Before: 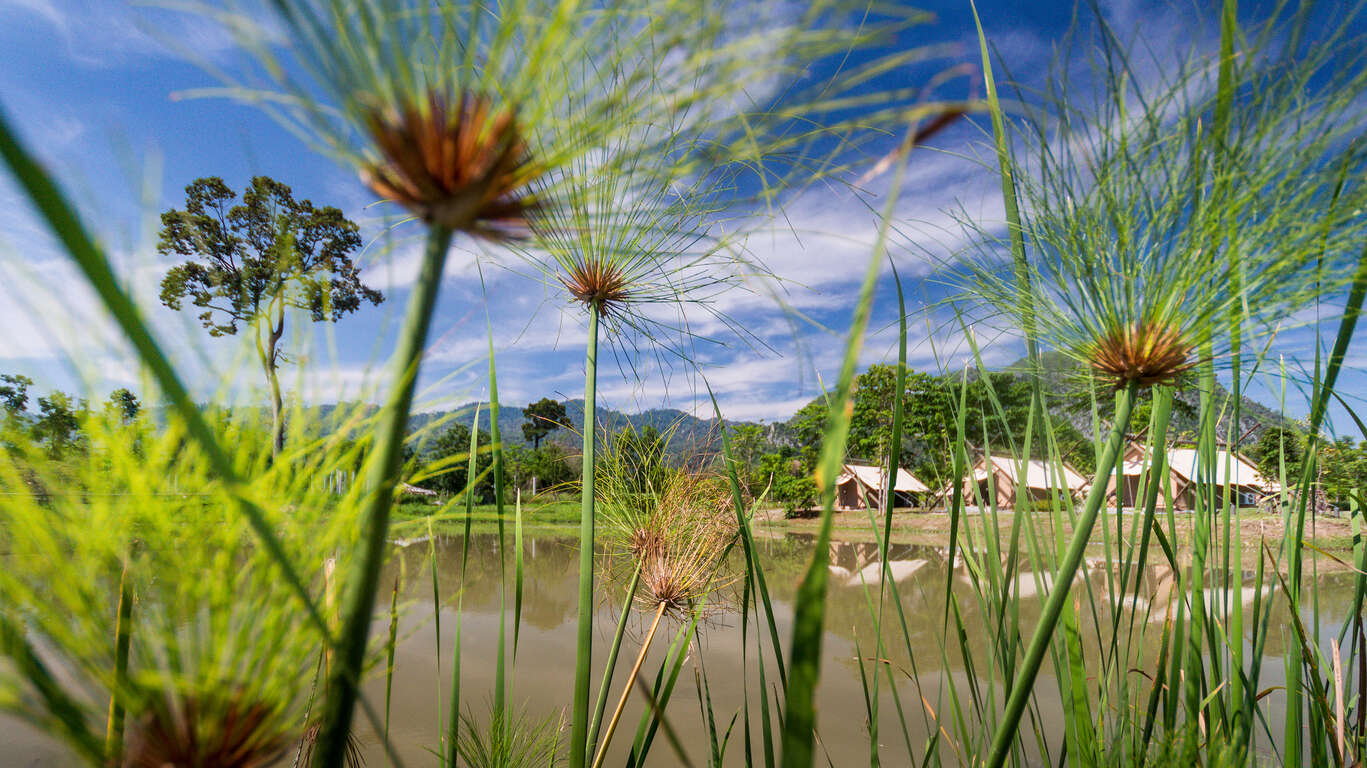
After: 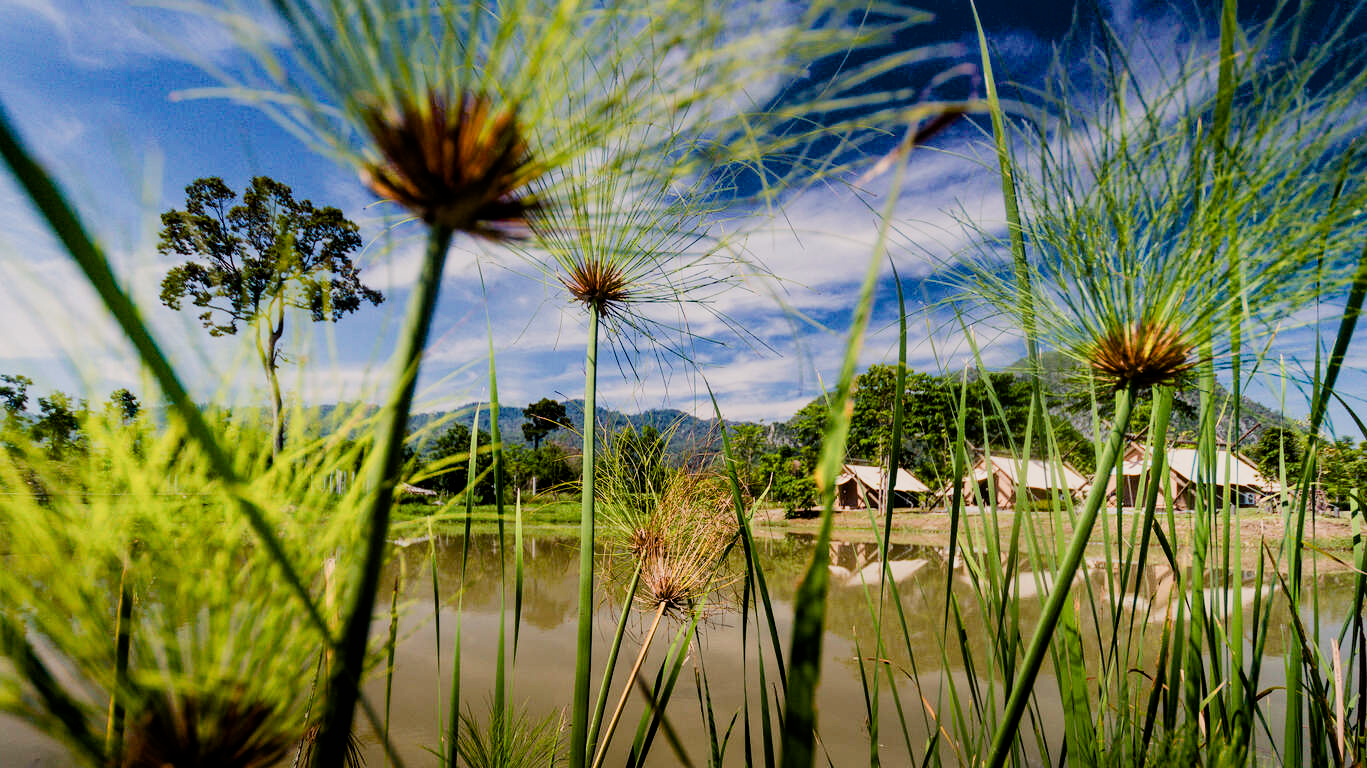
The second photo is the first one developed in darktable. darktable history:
filmic rgb: black relative exposure -5.11 EV, white relative exposure 3.5 EV, hardness 3.16, contrast 1.189, highlights saturation mix -30.55%
color balance rgb: highlights gain › chroma 3.031%, highlights gain › hue 75.65°, perceptual saturation grading › global saturation 13.851%, perceptual saturation grading › highlights -25.139%, perceptual saturation grading › shadows 25.44%, global vibrance 15.993%, saturation formula JzAzBz (2021)
color correction: highlights a* 0.004, highlights b* -0.605
